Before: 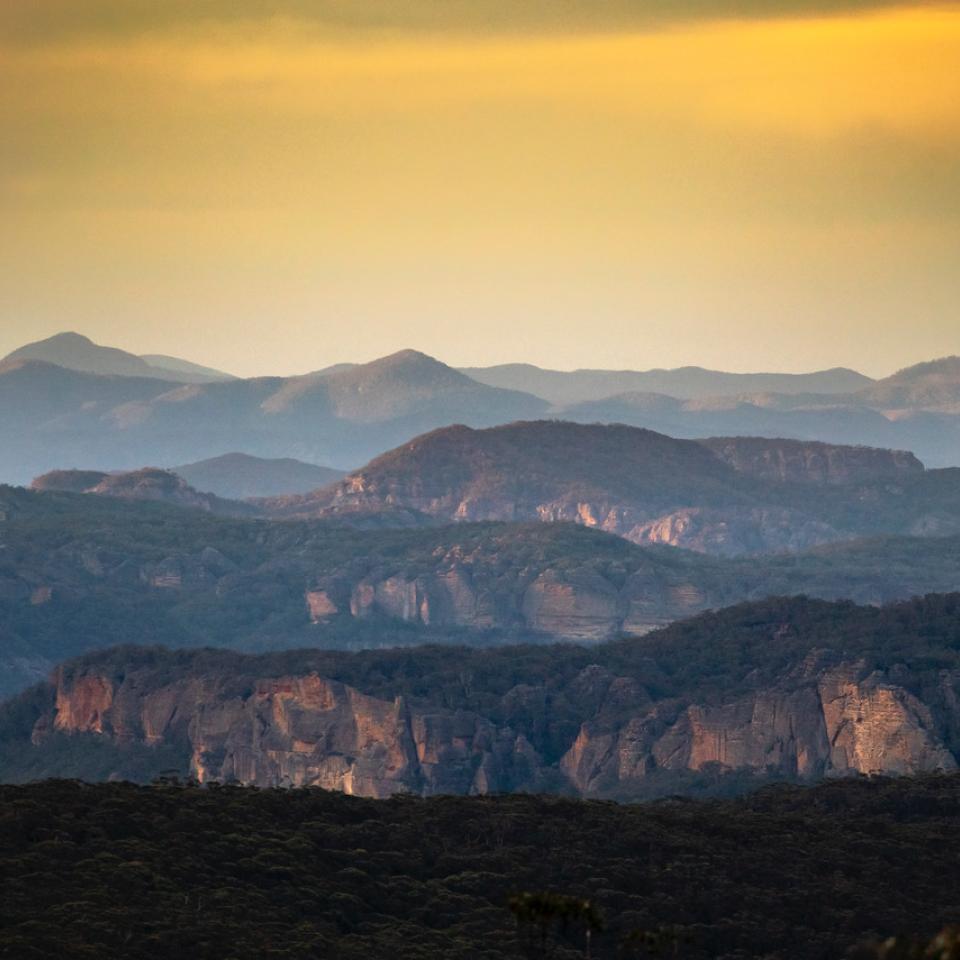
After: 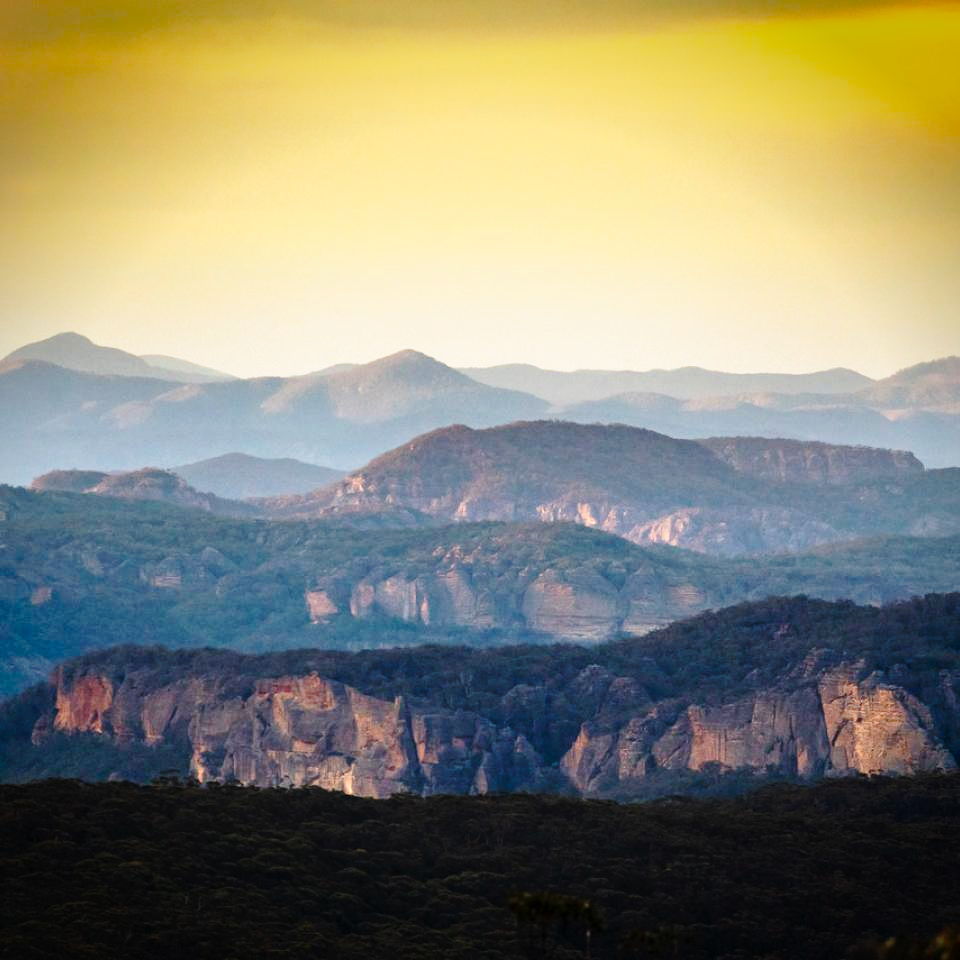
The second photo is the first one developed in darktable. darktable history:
vignetting: fall-off start 88.53%, fall-off radius 44.2%, saturation 0.376, width/height ratio 1.161
base curve: curves: ch0 [(0, 0) (0.036, 0.037) (0.121, 0.228) (0.46, 0.76) (0.859, 0.983) (1, 1)], preserve colors none
